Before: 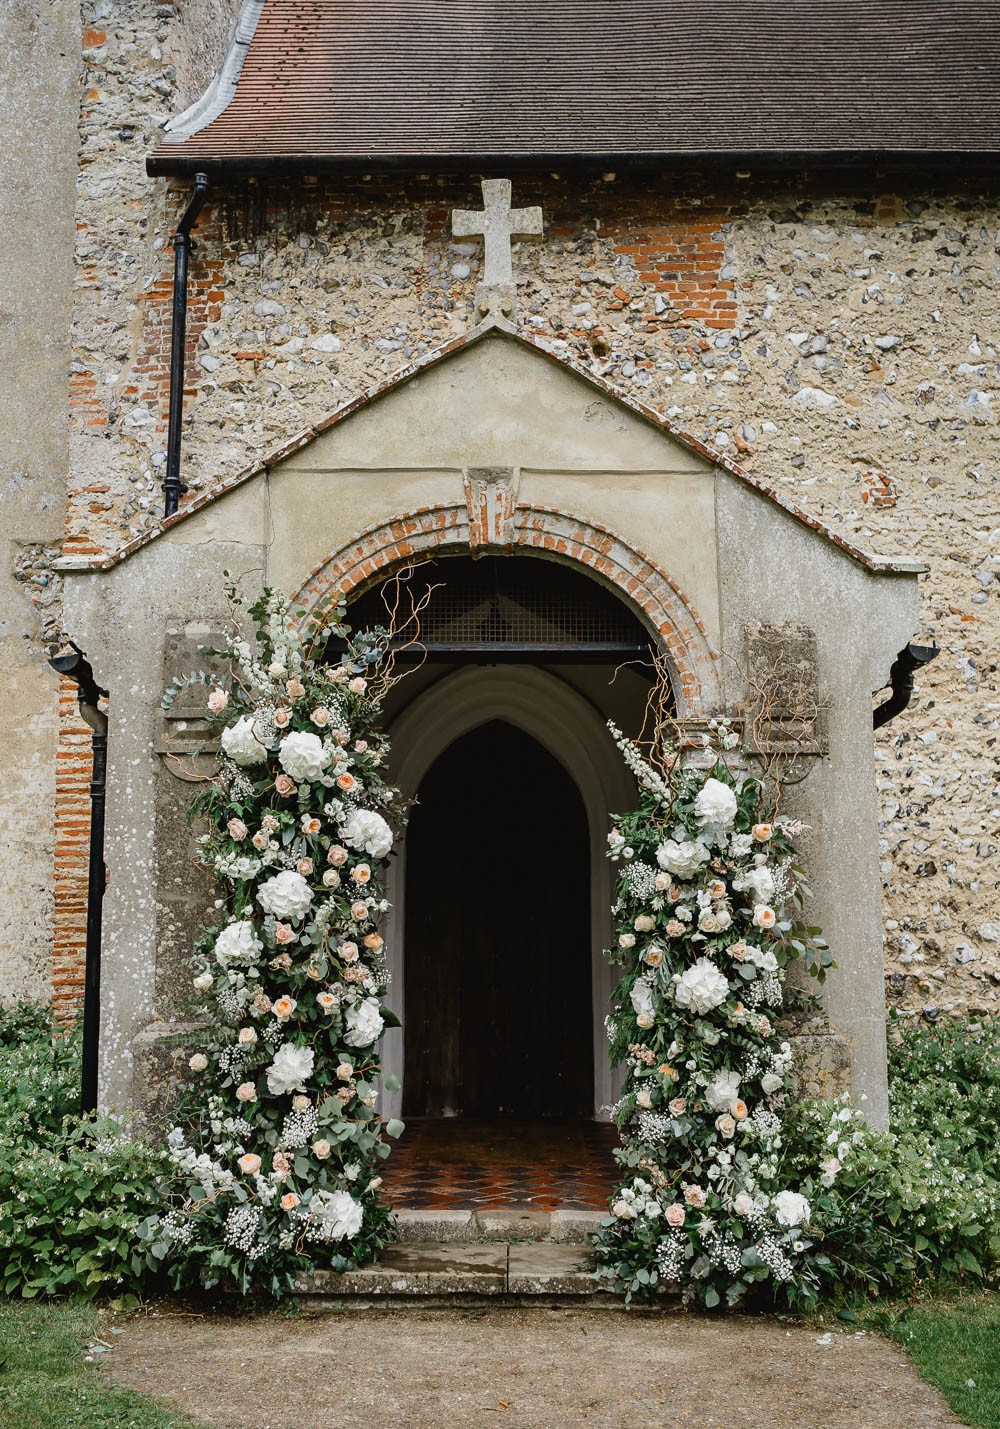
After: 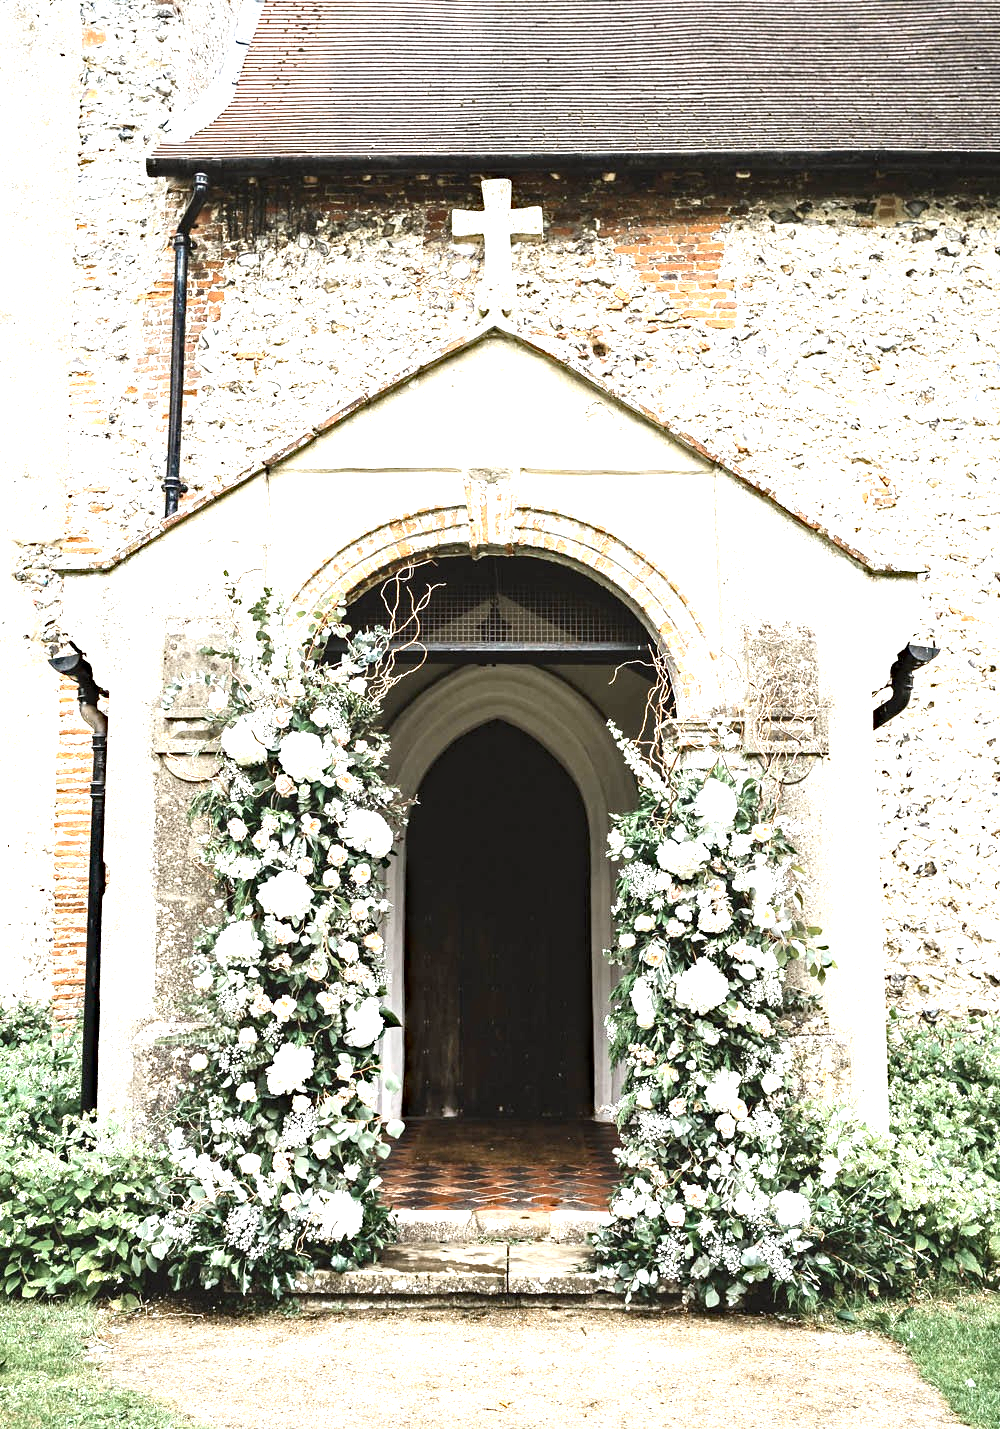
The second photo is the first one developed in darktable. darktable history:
exposure: exposure 2.2 EV, compensate exposure bias true, compensate highlight preservation false
haze removal: adaptive false
contrast brightness saturation: contrast 0.105, saturation -0.35
